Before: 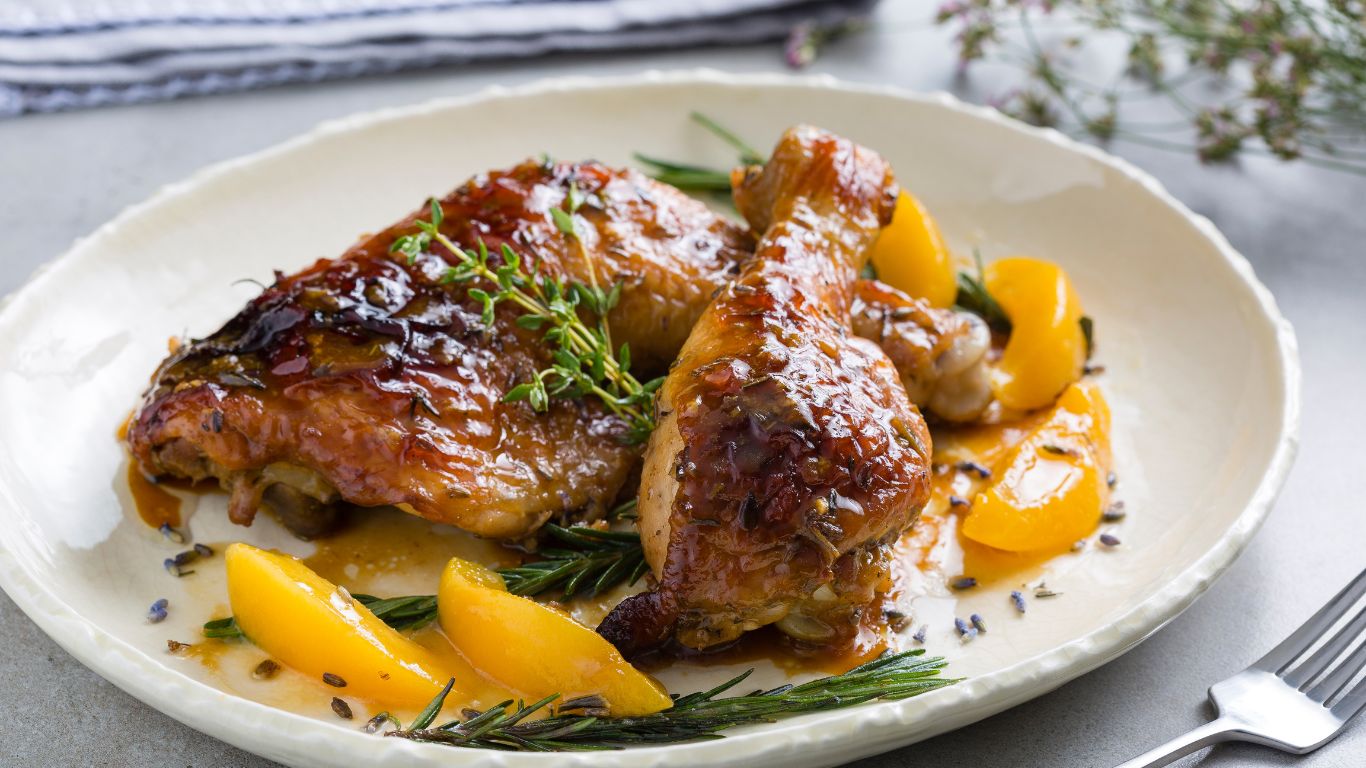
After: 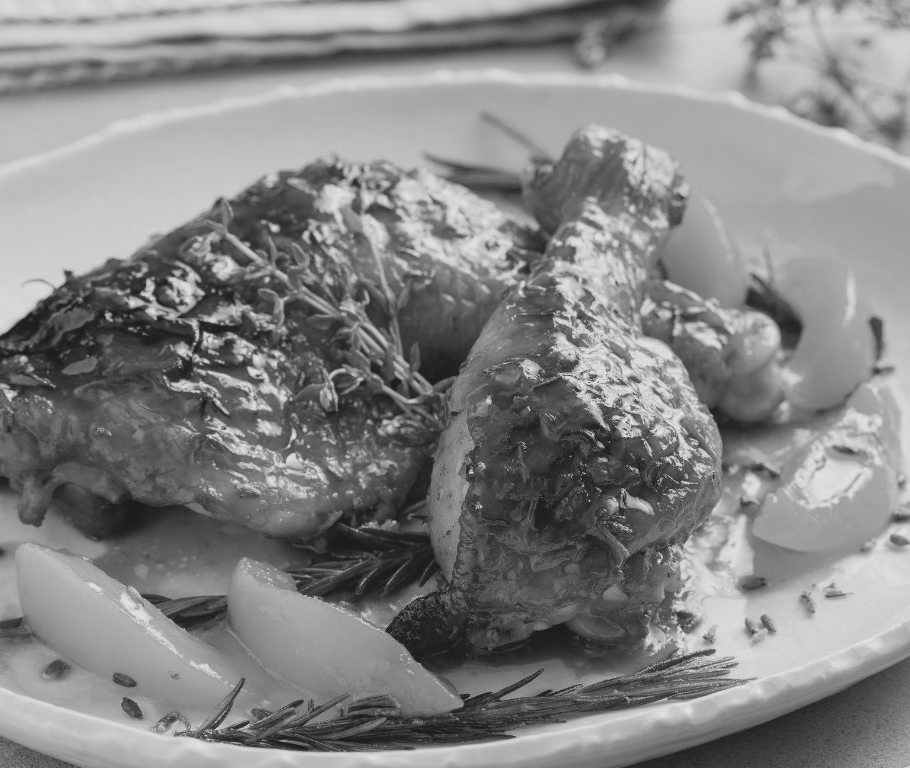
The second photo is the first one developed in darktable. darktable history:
color calibration: output gray [0.21, 0.42, 0.37, 0], gray › normalize channels true, illuminant same as pipeline (D50), adaptation XYZ, x 0.346, y 0.359, gamut compression 0
contrast brightness saturation: contrast -0.15, brightness 0.05, saturation -0.12
crop: left 15.419%, right 17.914%
